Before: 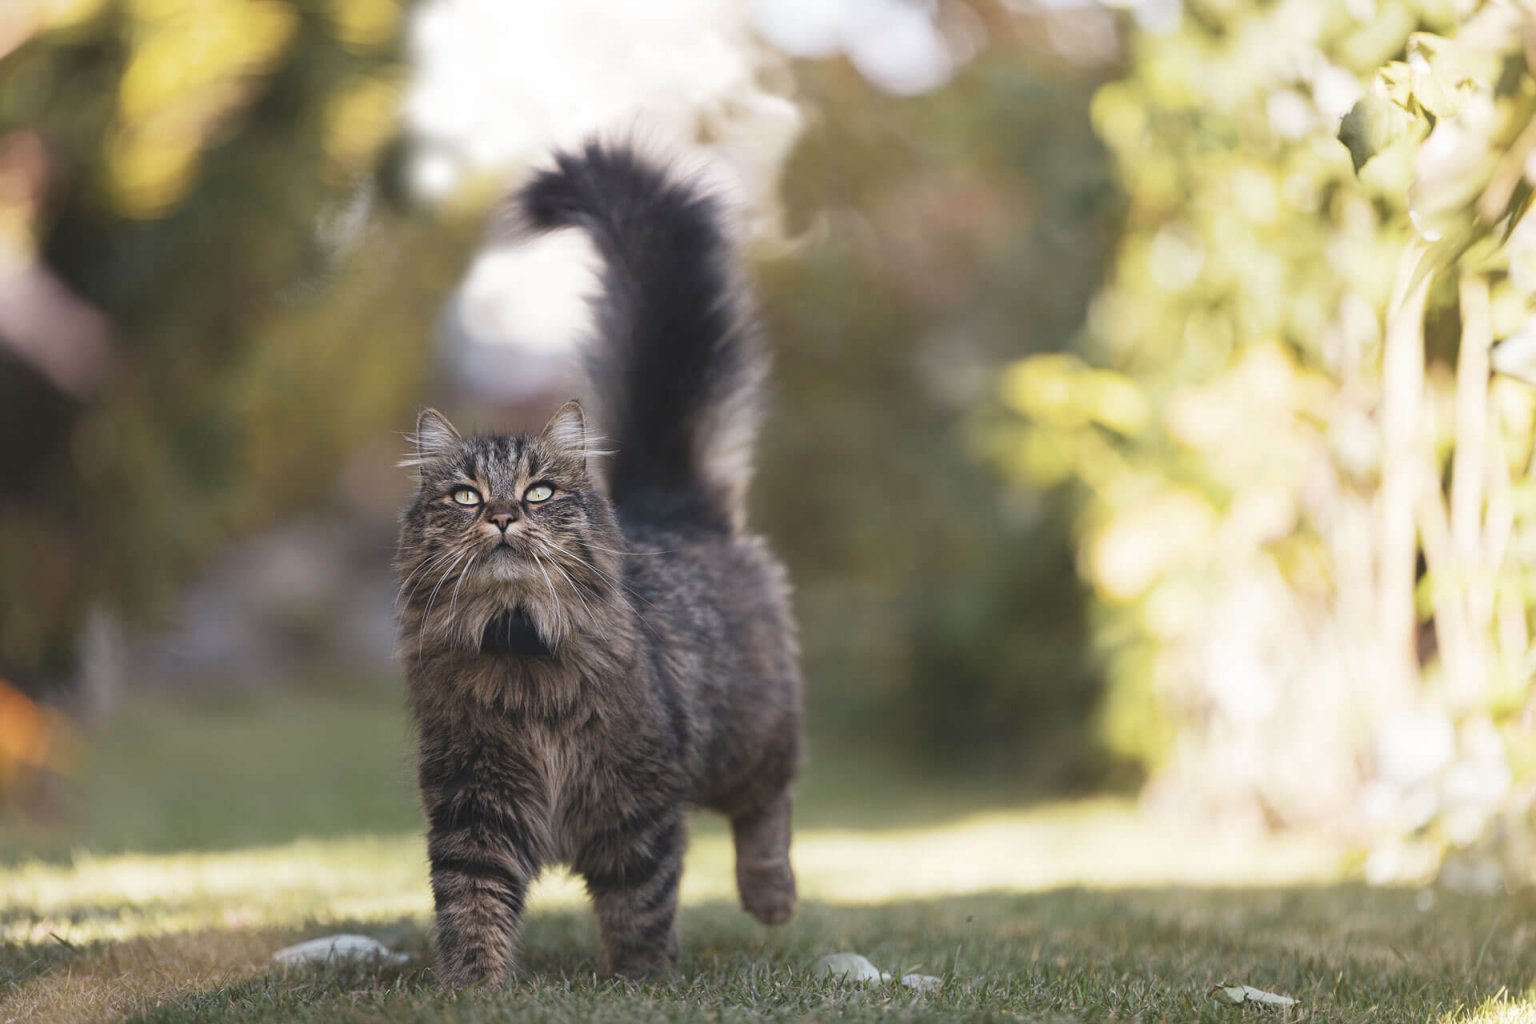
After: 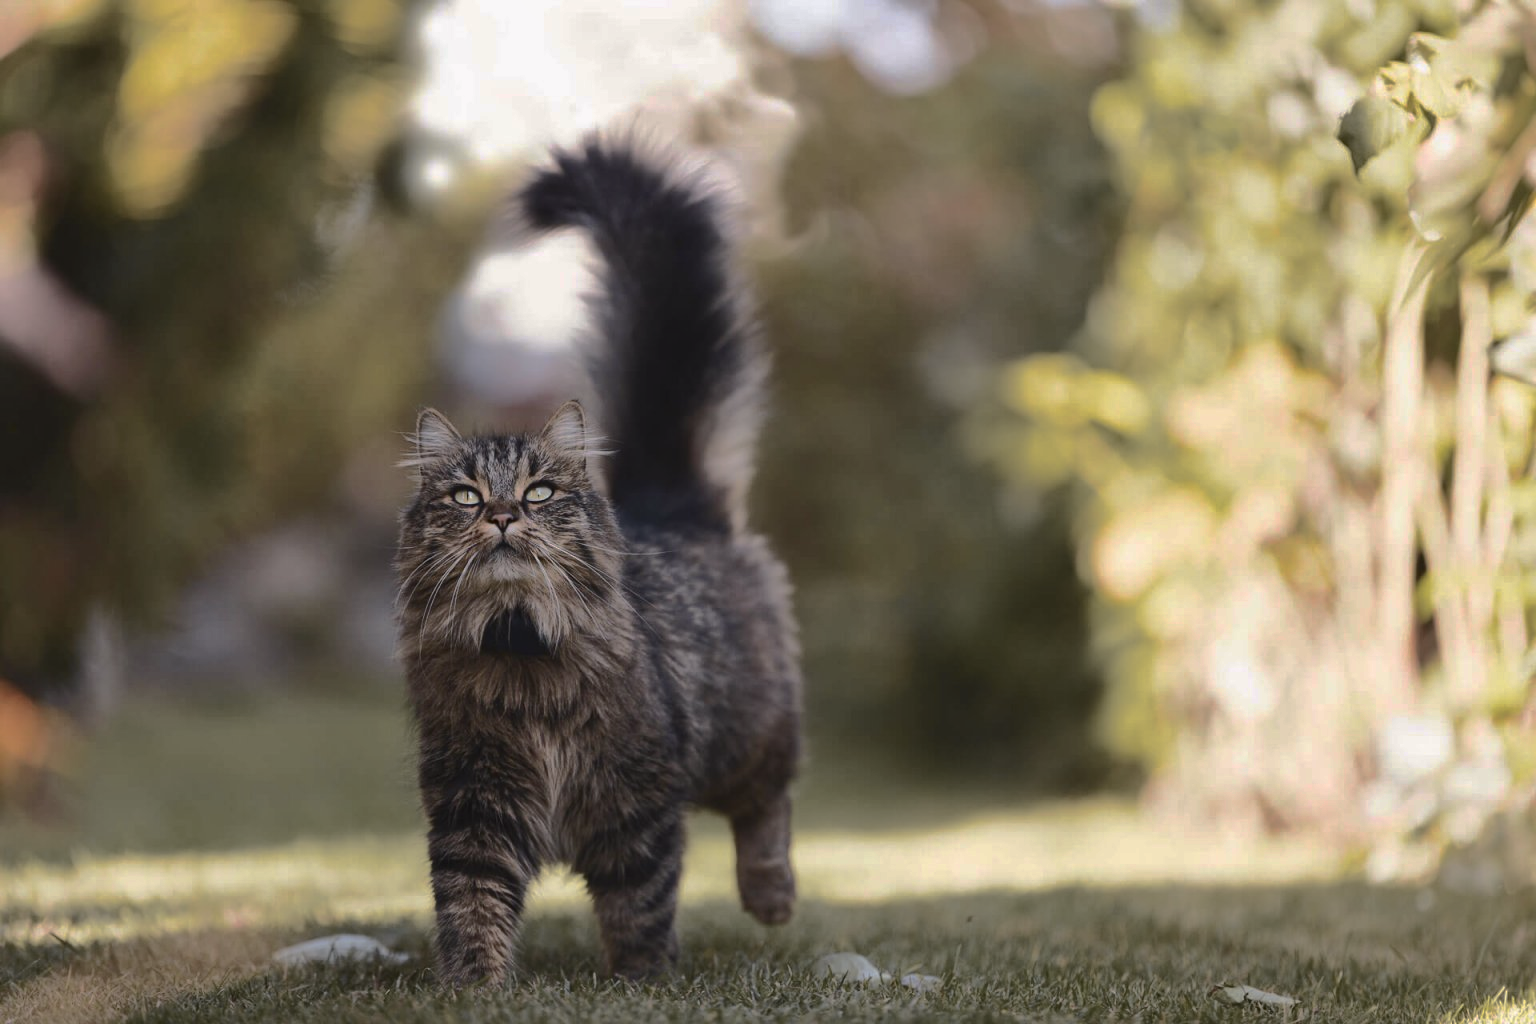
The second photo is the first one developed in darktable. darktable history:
shadows and highlights: shadows 31.85, highlights -32.5, highlights color adjustment 55.93%, soften with gaussian
base curve: curves: ch0 [(0, 0) (0.841, 0.609) (1, 1)], preserve colors none
color correction: highlights b* -0.032, saturation 1.11
tone curve: curves: ch0 [(0.003, 0.015) (0.104, 0.07) (0.239, 0.201) (0.327, 0.317) (0.401, 0.443) (0.495, 0.55) (0.65, 0.68) (0.832, 0.858) (1, 0.977)]; ch1 [(0, 0) (0.161, 0.092) (0.35, 0.33) (0.379, 0.401) (0.447, 0.476) (0.495, 0.499) (0.515, 0.518) (0.55, 0.557) (0.621, 0.615) (0.718, 0.734) (1, 1)]; ch2 [(0, 0) (0.359, 0.372) (0.437, 0.437) (0.502, 0.501) (0.534, 0.537) (0.599, 0.586) (1, 1)], color space Lab, independent channels, preserve colors none
